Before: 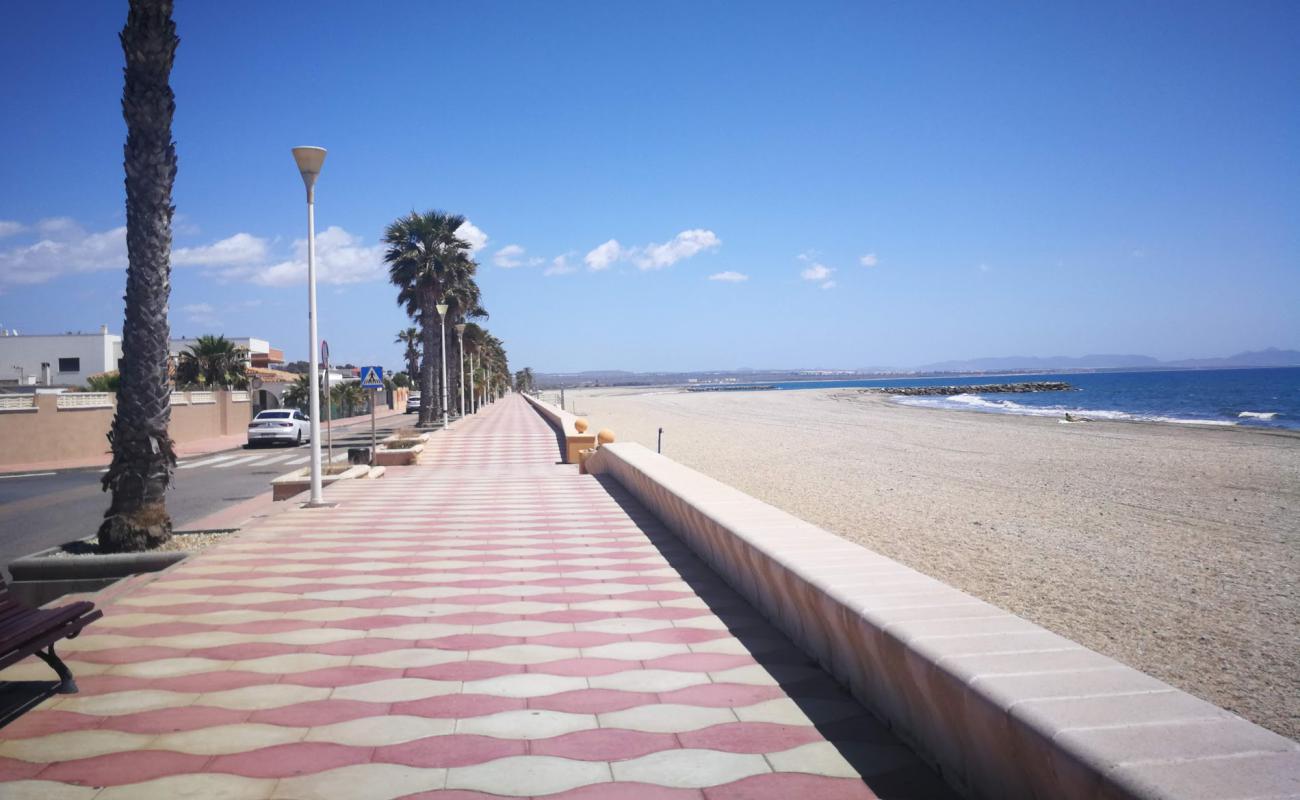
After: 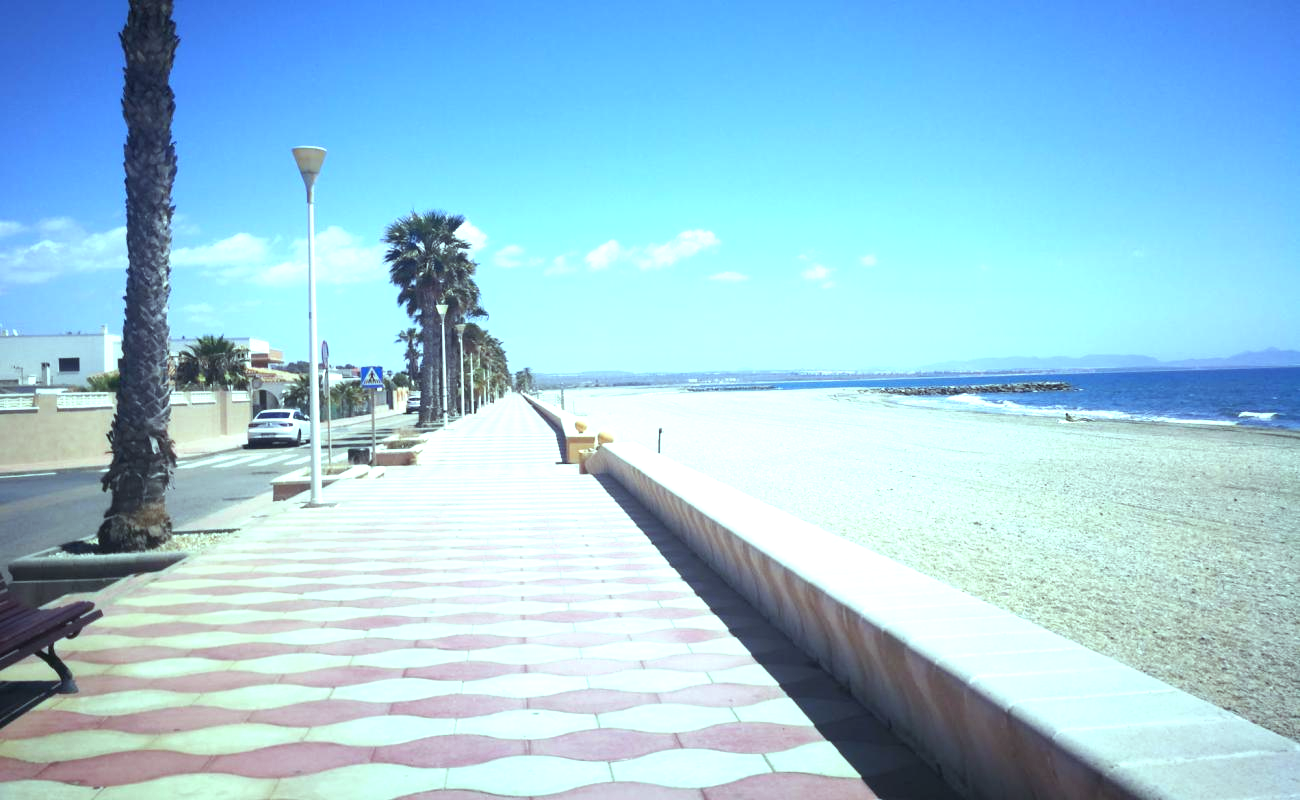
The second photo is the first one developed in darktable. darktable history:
exposure: black level correction 0, exposure 0.7 EV, compensate exposure bias true, compensate highlight preservation false
color balance: mode lift, gamma, gain (sRGB), lift [0.997, 0.979, 1.021, 1.011], gamma [1, 1.084, 0.916, 0.998], gain [1, 0.87, 1.13, 1.101], contrast 4.55%, contrast fulcrum 38.24%, output saturation 104.09%
